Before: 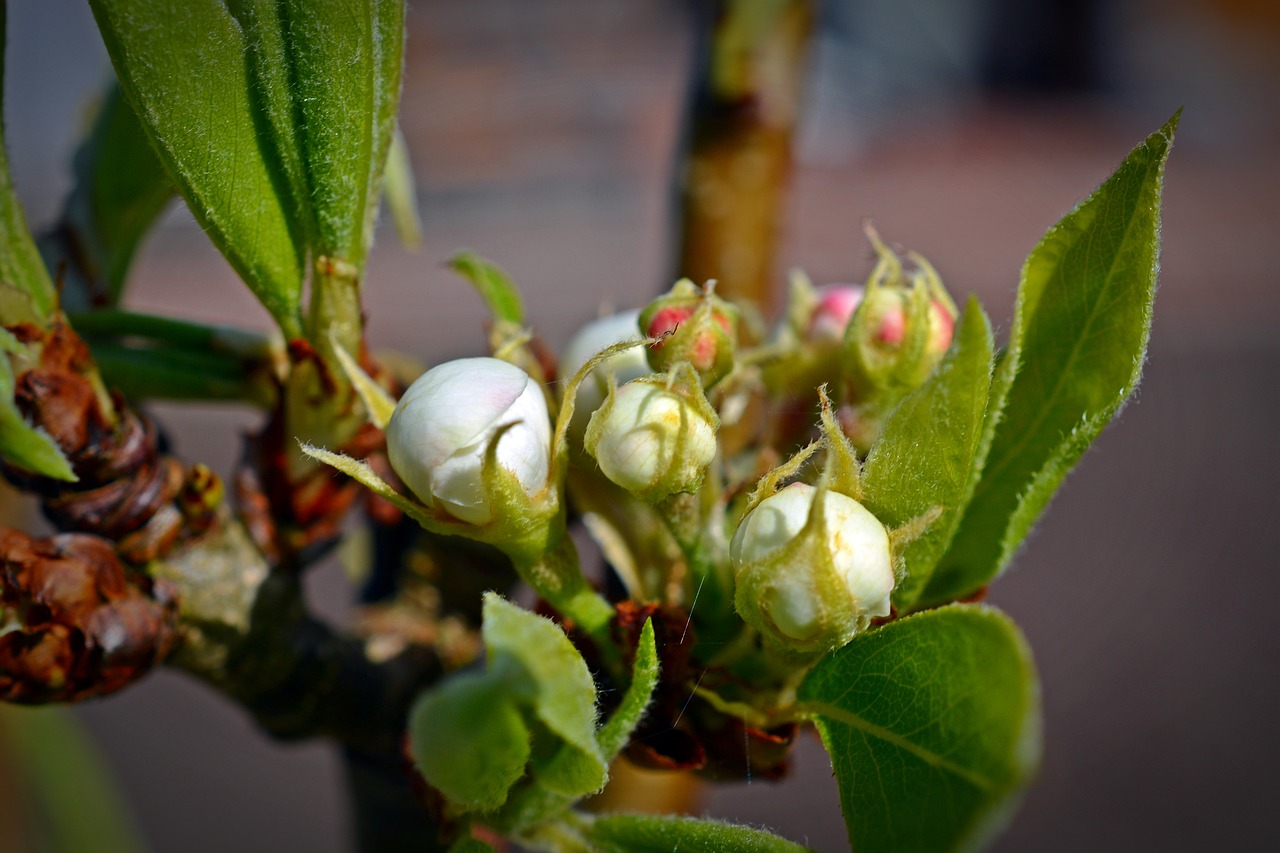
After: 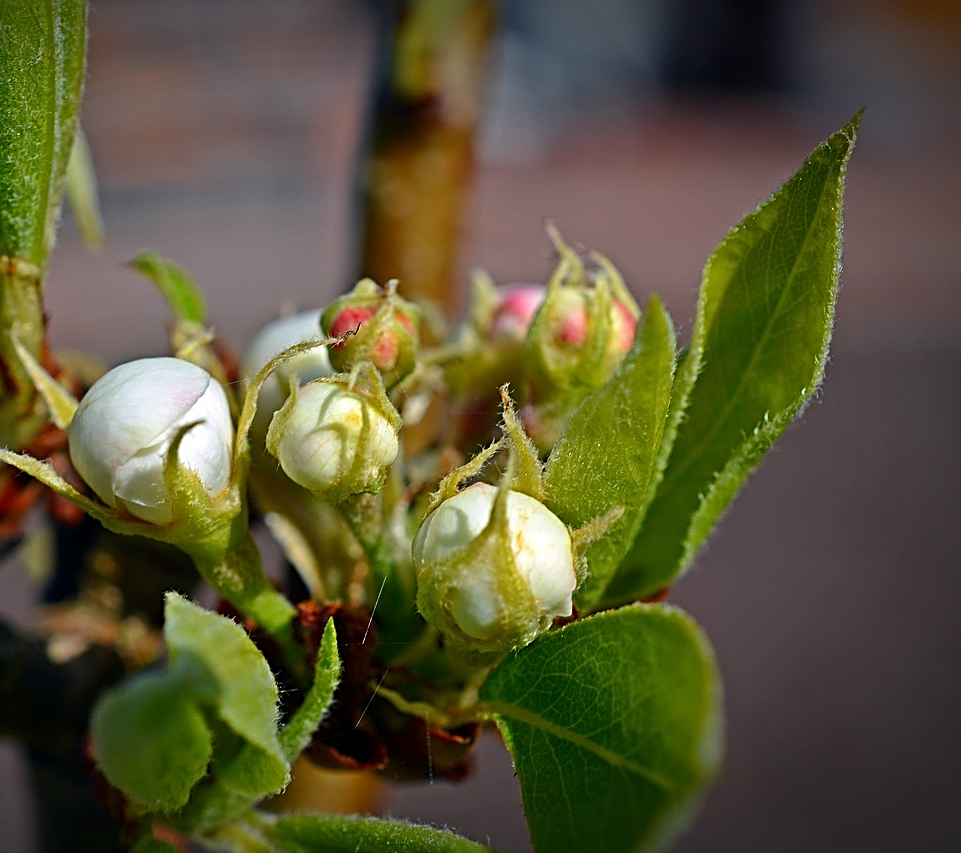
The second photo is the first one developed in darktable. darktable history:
crop and rotate: left 24.91%
sharpen: radius 2.532, amount 0.629
